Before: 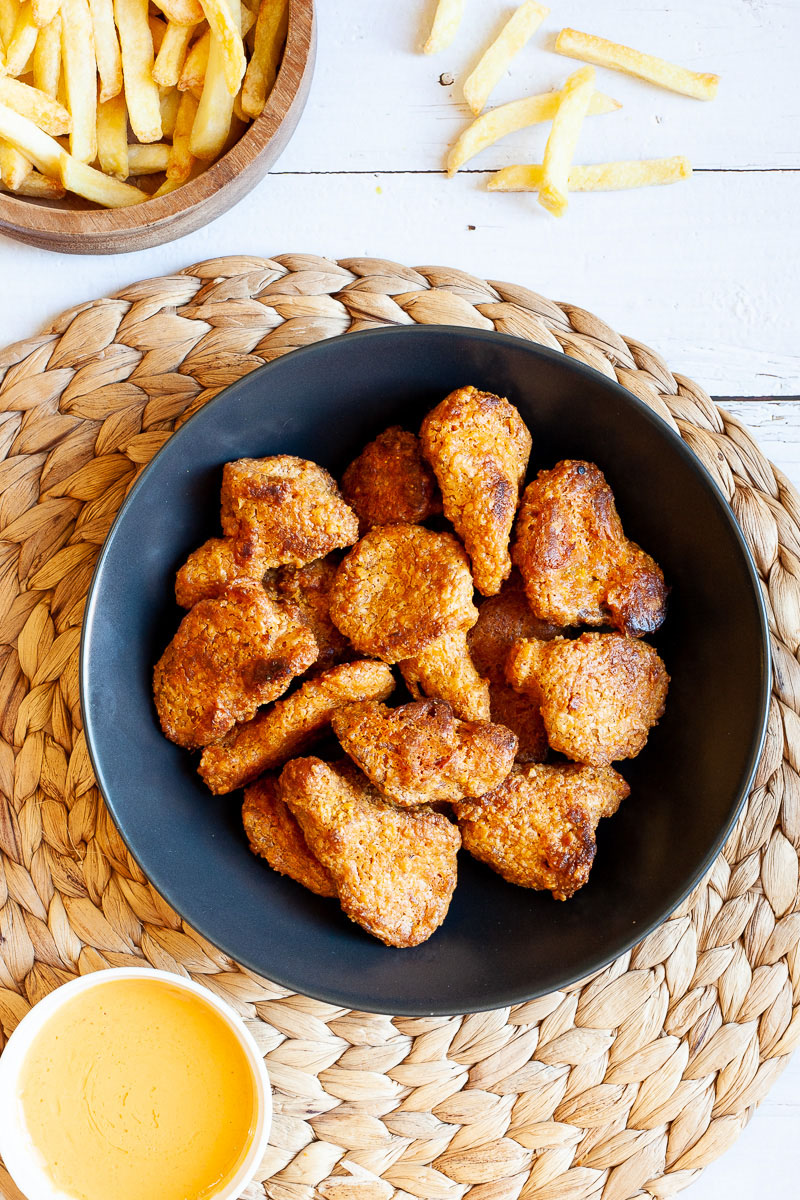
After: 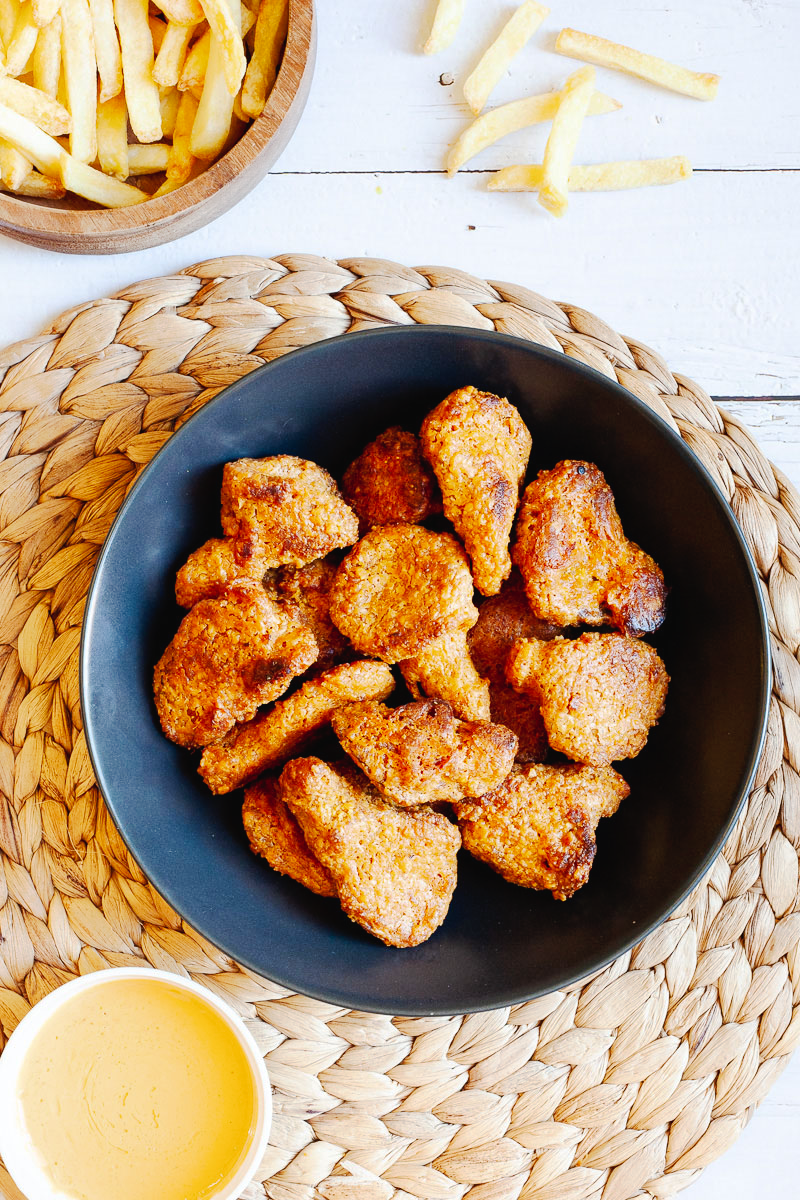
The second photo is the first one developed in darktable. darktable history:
tone curve: curves: ch0 [(0, 0.023) (0.037, 0.04) (0.131, 0.128) (0.304, 0.331) (0.504, 0.584) (0.616, 0.687) (0.704, 0.764) (0.808, 0.823) (1, 1)]; ch1 [(0, 0) (0.301, 0.3) (0.477, 0.472) (0.493, 0.497) (0.508, 0.501) (0.544, 0.541) (0.563, 0.565) (0.626, 0.66) (0.721, 0.776) (1, 1)]; ch2 [(0, 0) (0.249, 0.216) (0.349, 0.343) (0.424, 0.442) (0.476, 0.483) (0.502, 0.5) (0.517, 0.519) (0.532, 0.553) (0.569, 0.587) (0.634, 0.628) (0.706, 0.729) (0.828, 0.742) (1, 0.9)], preserve colors none
